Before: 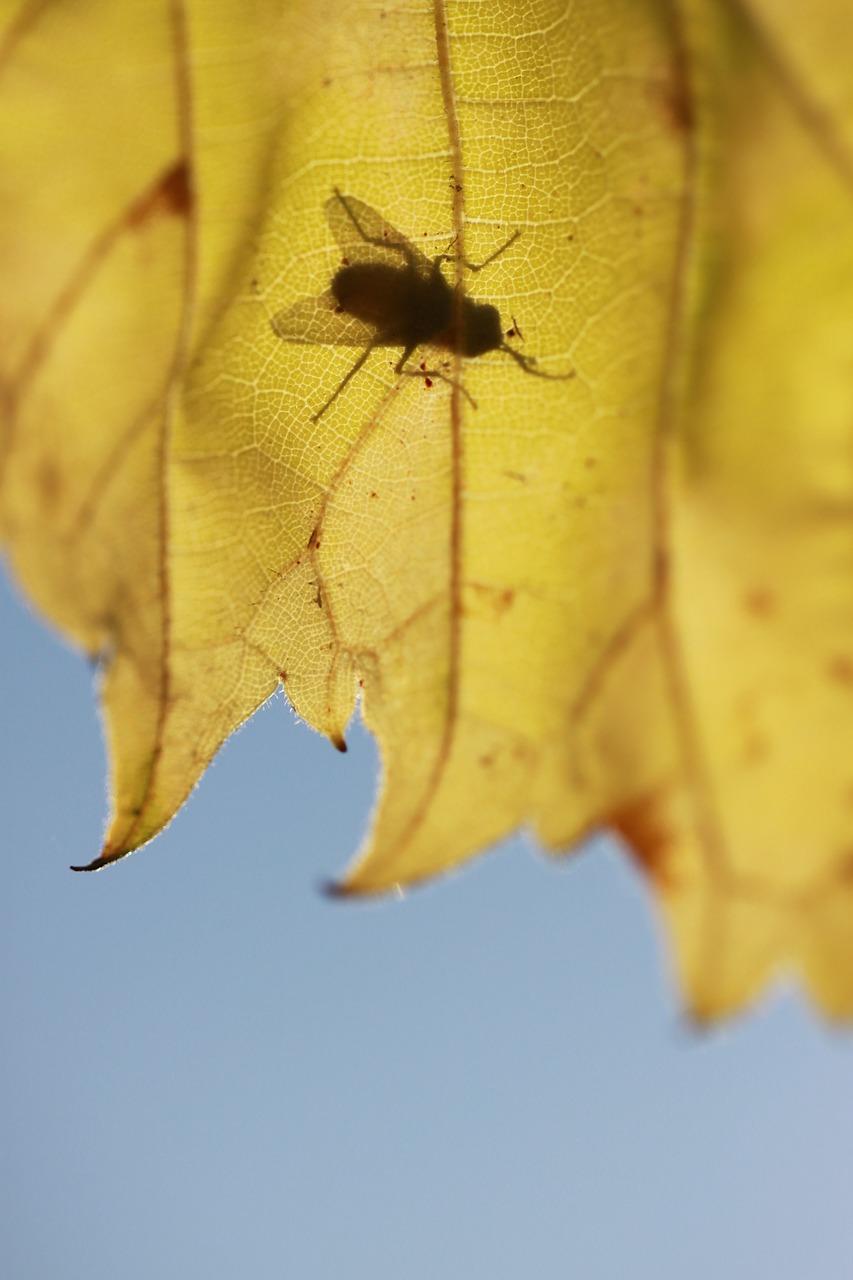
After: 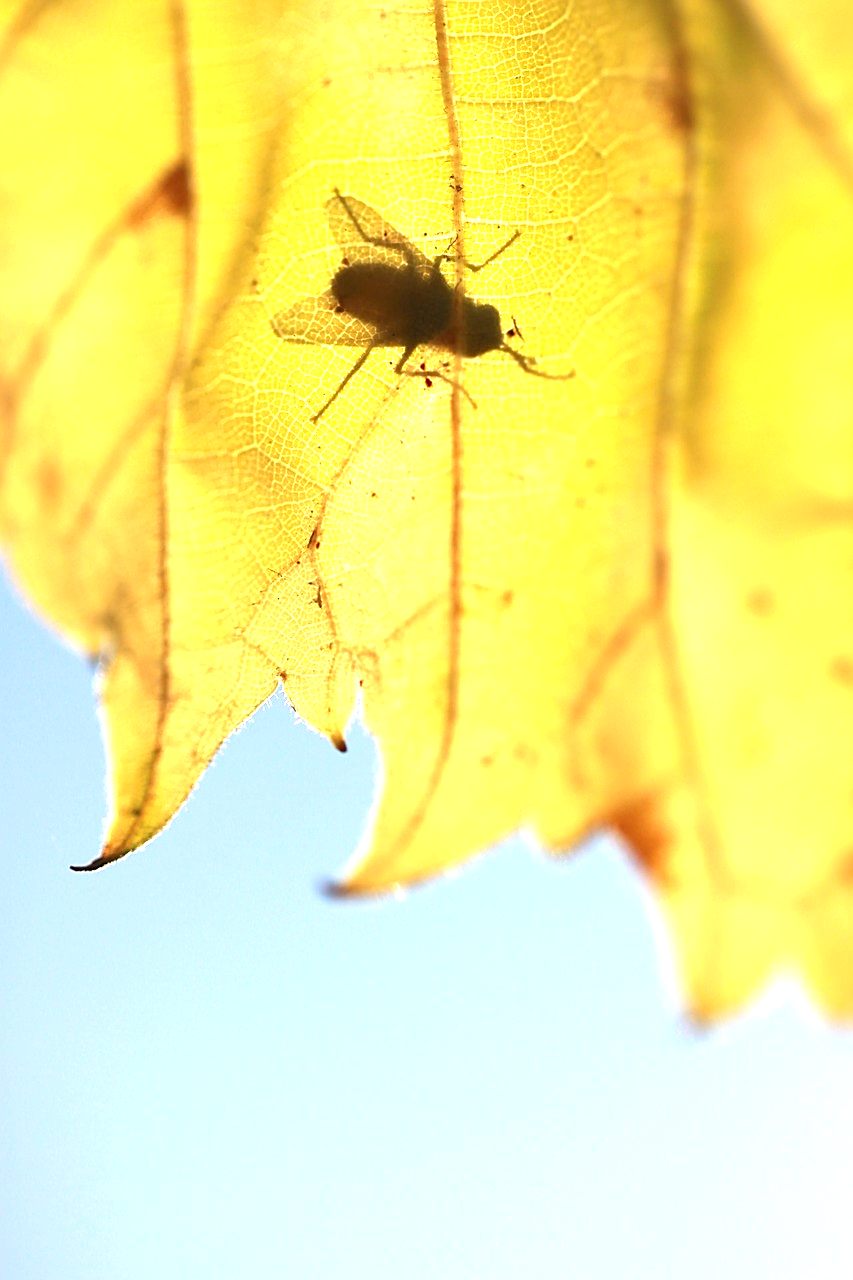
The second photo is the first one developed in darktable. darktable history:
sharpen: on, module defaults
exposure: black level correction 0, exposure 1.298 EV, compensate highlight preservation false
